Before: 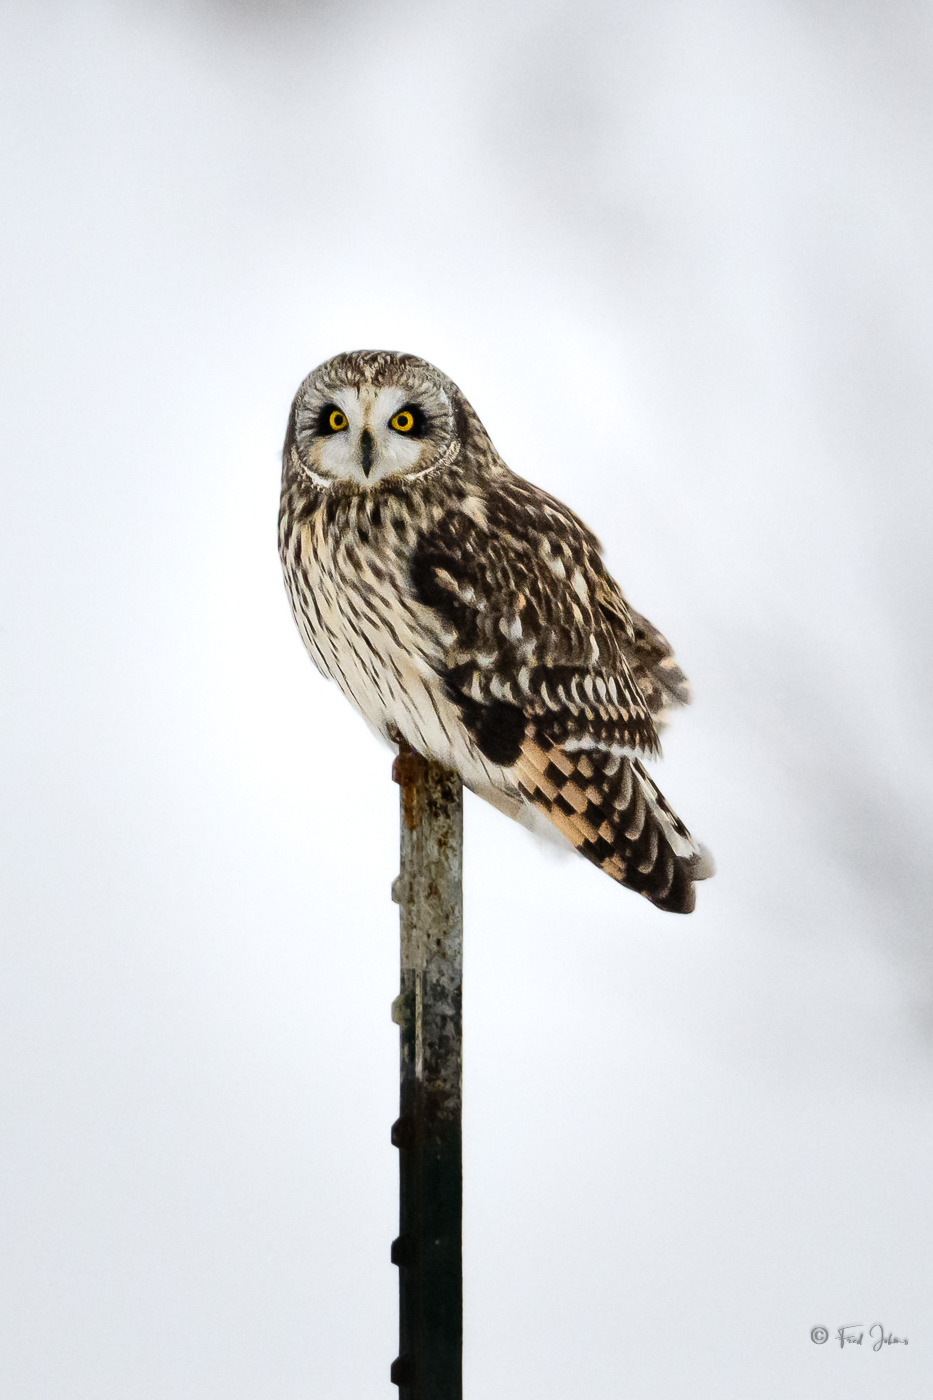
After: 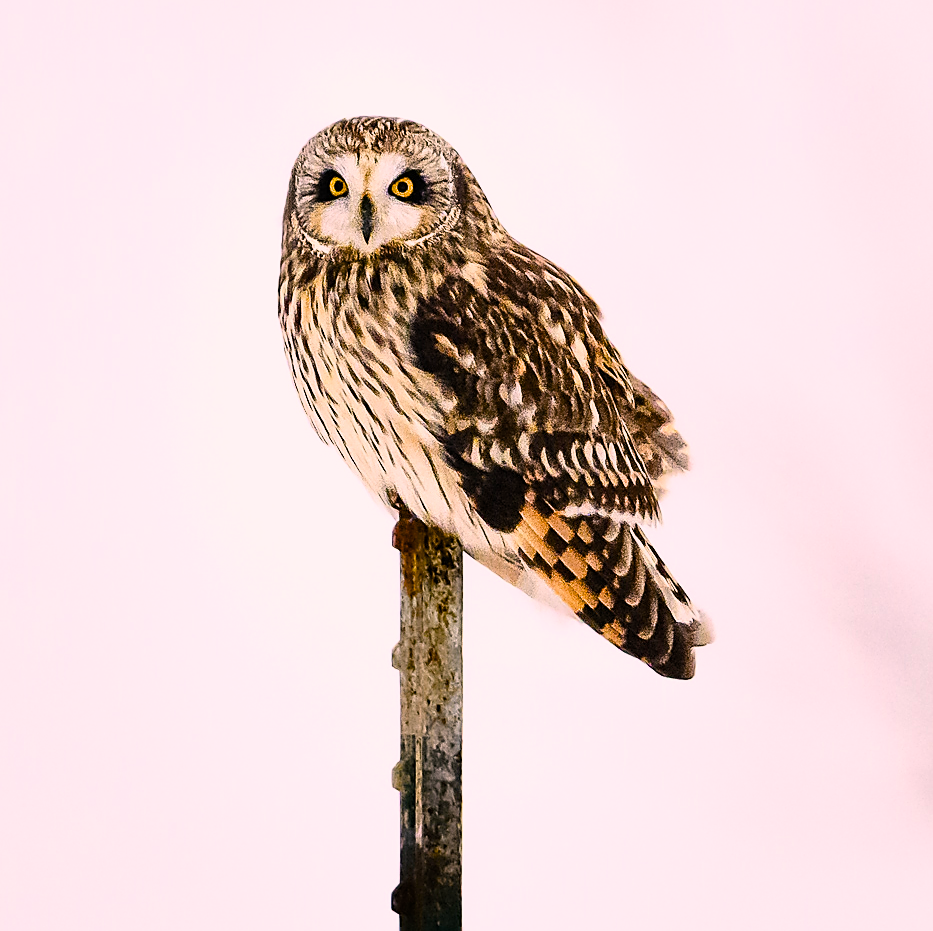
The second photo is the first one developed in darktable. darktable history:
sharpen: radius 1.36, amount 1.244, threshold 0.804
crop: top 16.775%, bottom 16.707%
color balance rgb: linear chroma grading › global chroma 9.965%, perceptual saturation grading › global saturation 25.351%, perceptual brilliance grading › global brilliance -4.878%, perceptual brilliance grading › highlights 23.66%, perceptual brilliance grading › mid-tones 7.11%, perceptual brilliance grading › shadows -4.684%, global vibrance 16.836%, saturation formula JzAzBz (2021)
exposure: black level correction 0, exposure 0.5 EV, compensate highlight preservation false
filmic rgb: black relative exposure -16 EV, white relative exposure 4.01 EV, threshold 3.04 EV, target black luminance 0%, hardness 7.63, latitude 72.86%, contrast 0.9, highlights saturation mix 11.13%, shadows ↔ highlights balance -0.383%, enable highlight reconstruction true
contrast equalizer: octaves 7, y [[0.5, 0.5, 0.472, 0.5, 0.5, 0.5], [0.5 ×6], [0.5 ×6], [0 ×6], [0 ×6]]
color correction: highlights a* 14.52, highlights b* 4.9
